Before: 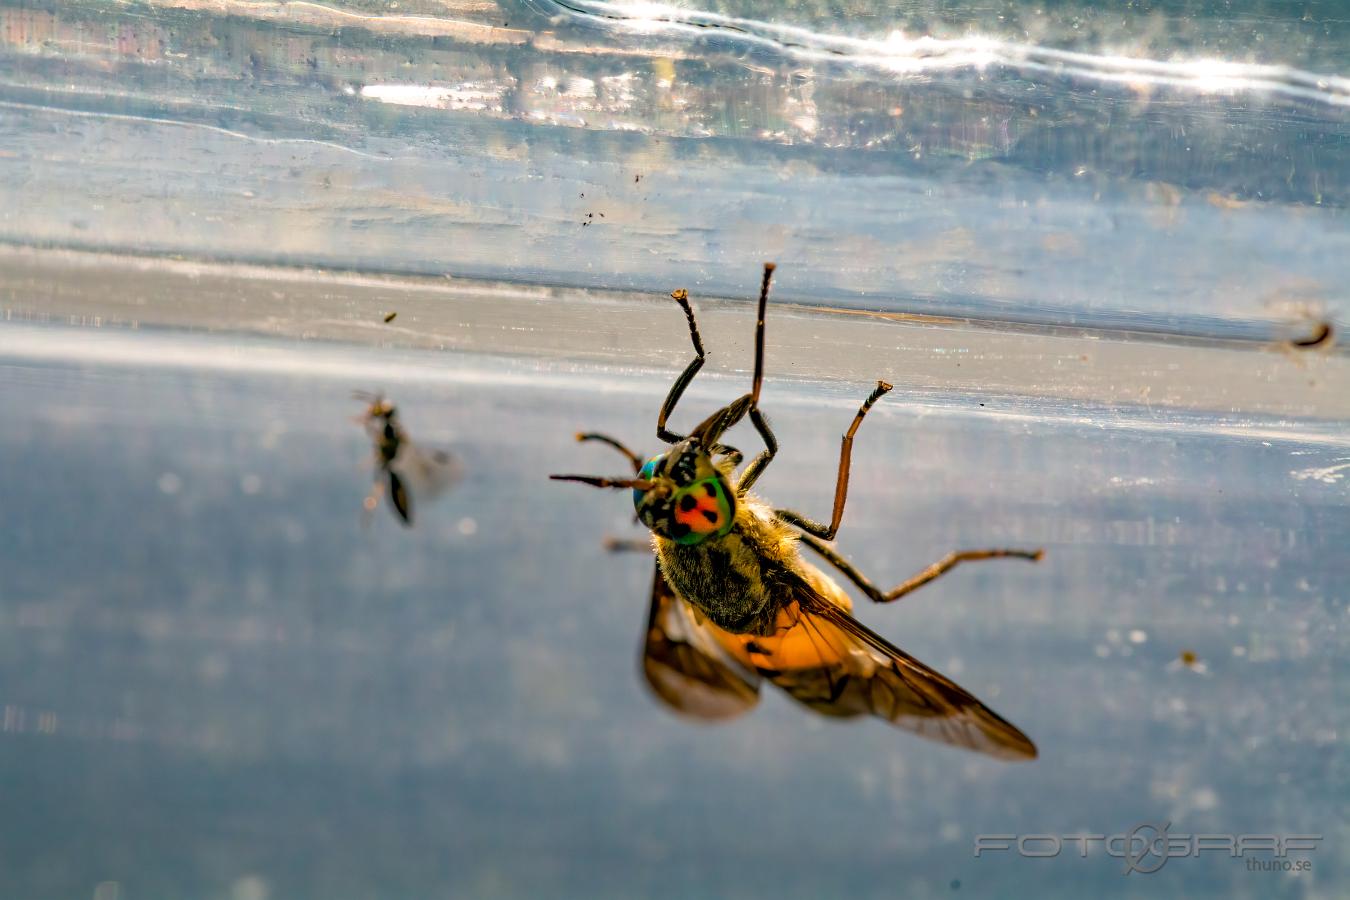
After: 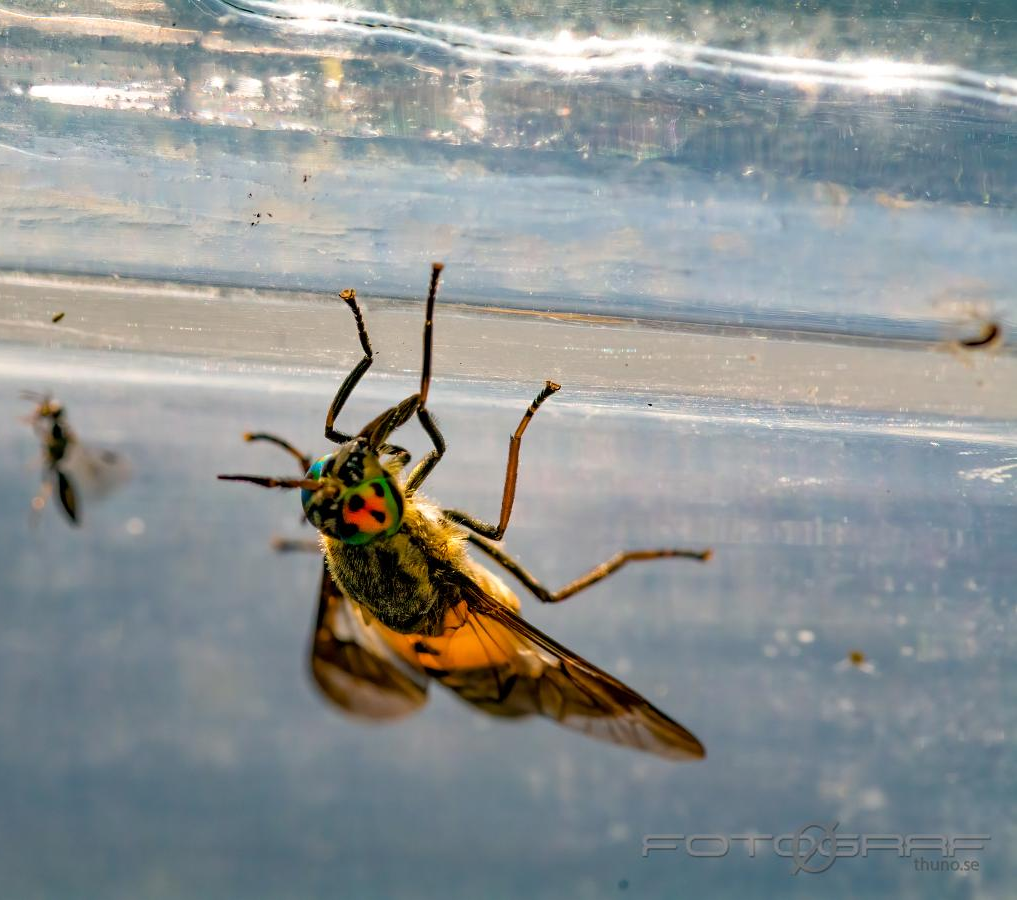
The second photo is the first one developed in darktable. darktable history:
crop and rotate: left 24.6%
tone equalizer: on, module defaults
